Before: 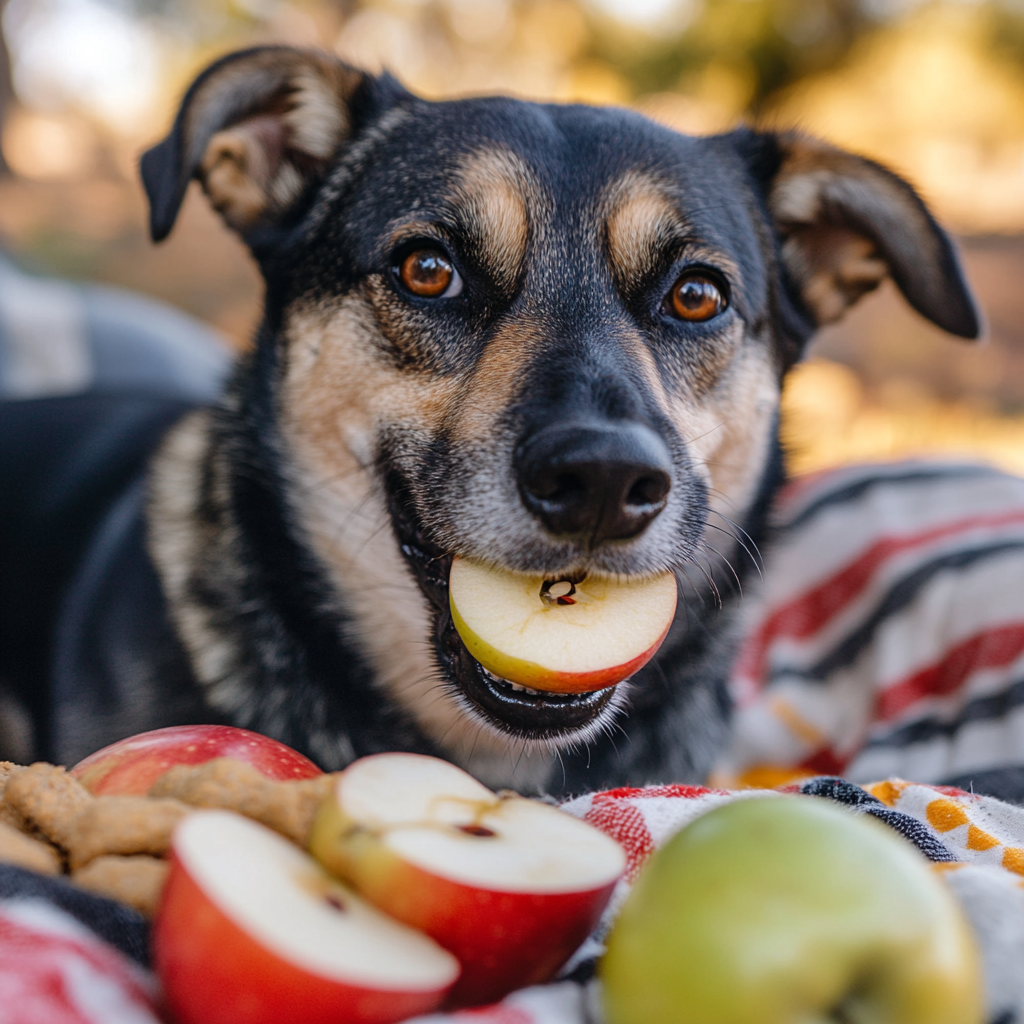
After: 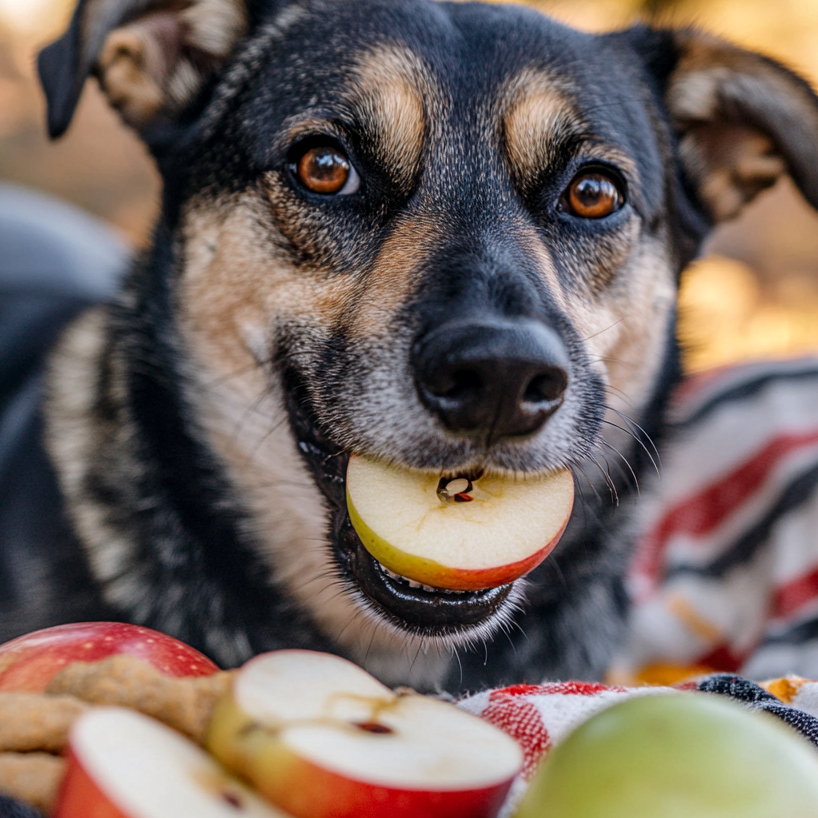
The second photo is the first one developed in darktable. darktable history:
white balance: red 1, blue 1
crop and rotate: left 10.071%, top 10.071%, right 10.02%, bottom 10.02%
local contrast: on, module defaults
